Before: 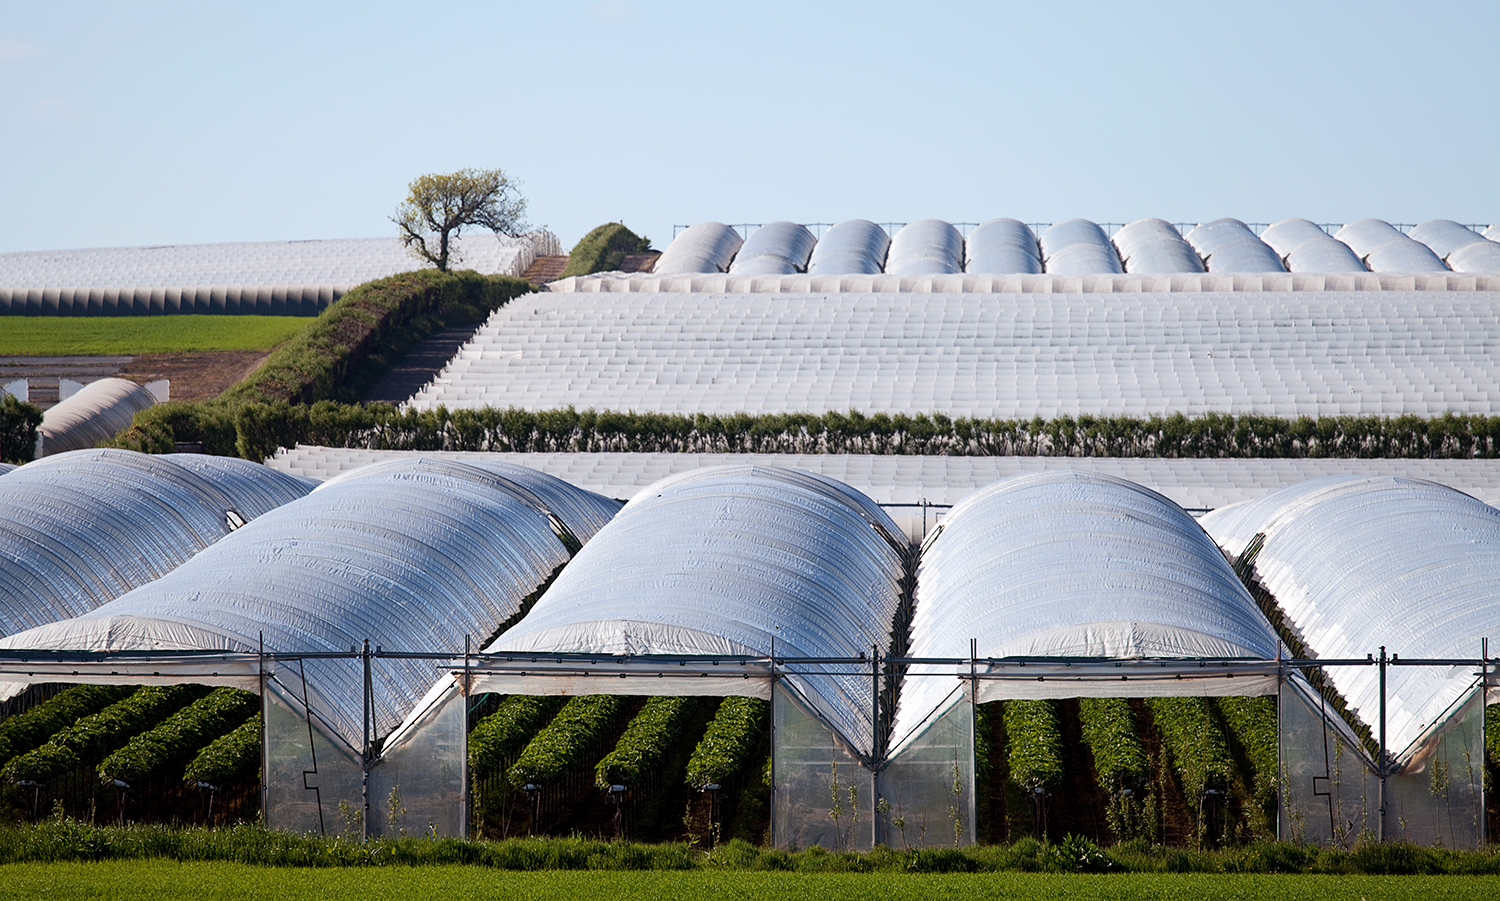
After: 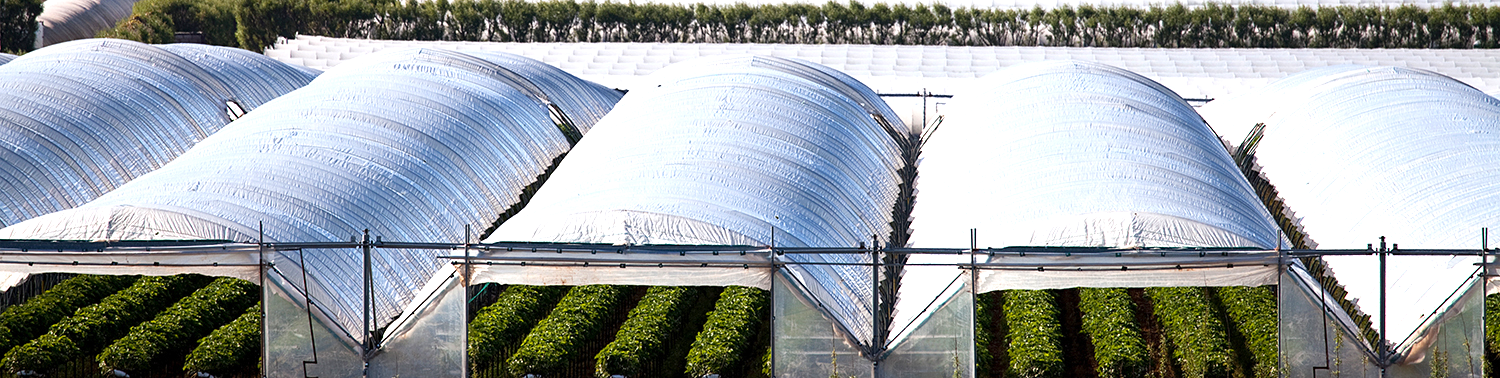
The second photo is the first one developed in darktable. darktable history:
crop: top 45.551%, bottom 12.262%
exposure: exposure 0.77 EV, compensate highlight preservation false
